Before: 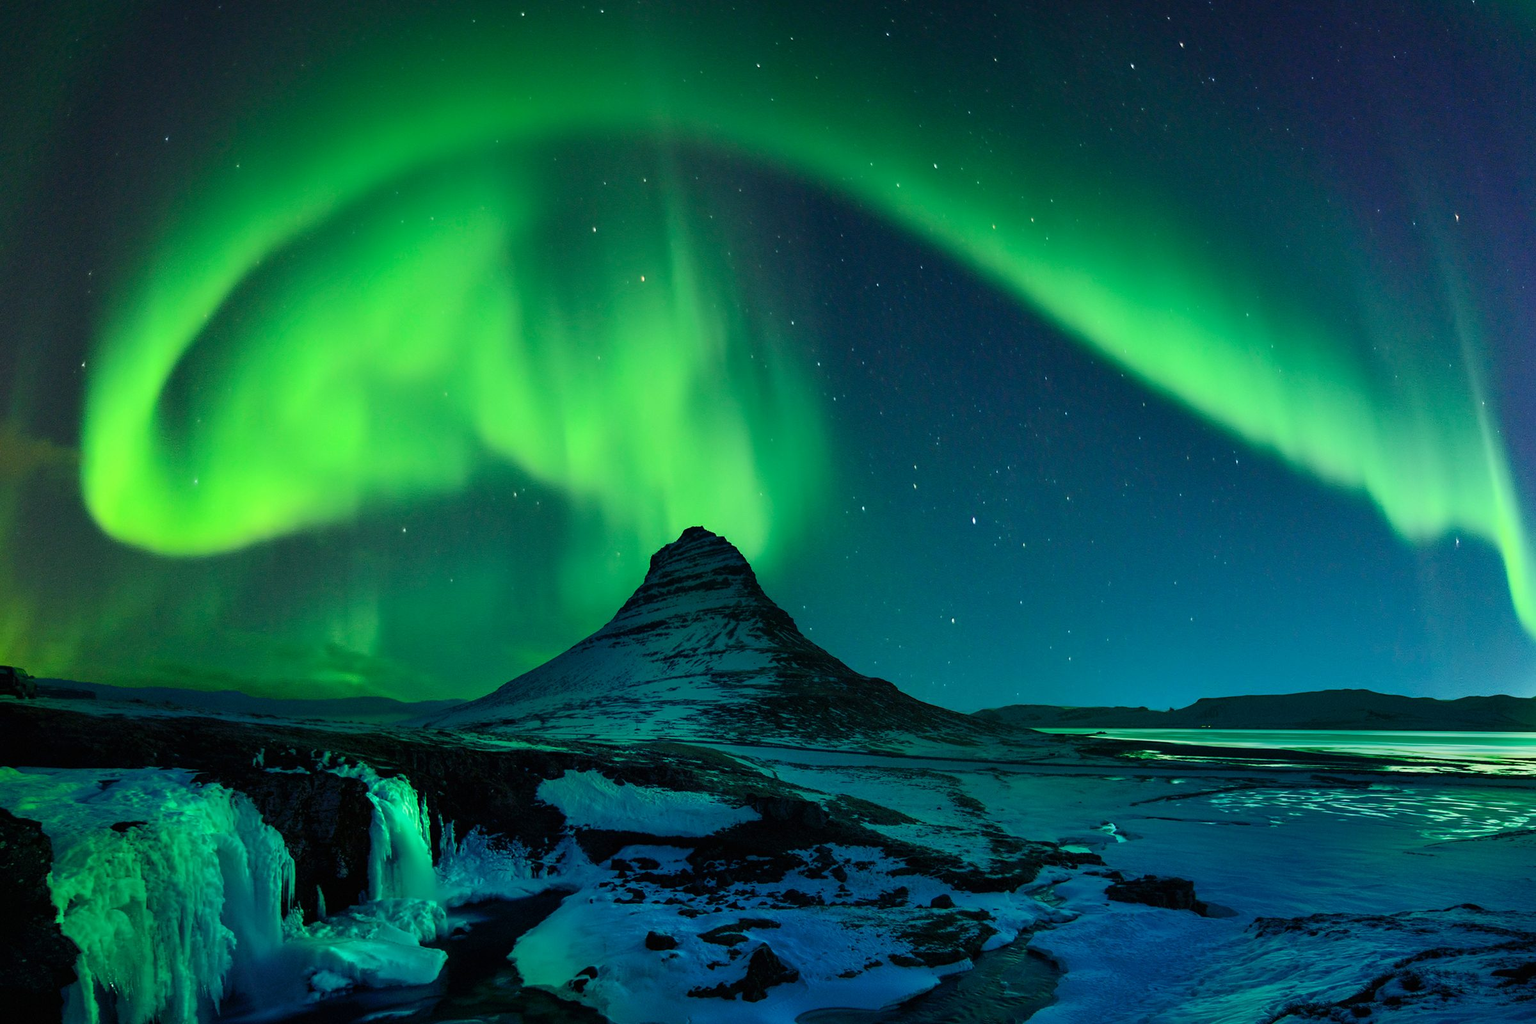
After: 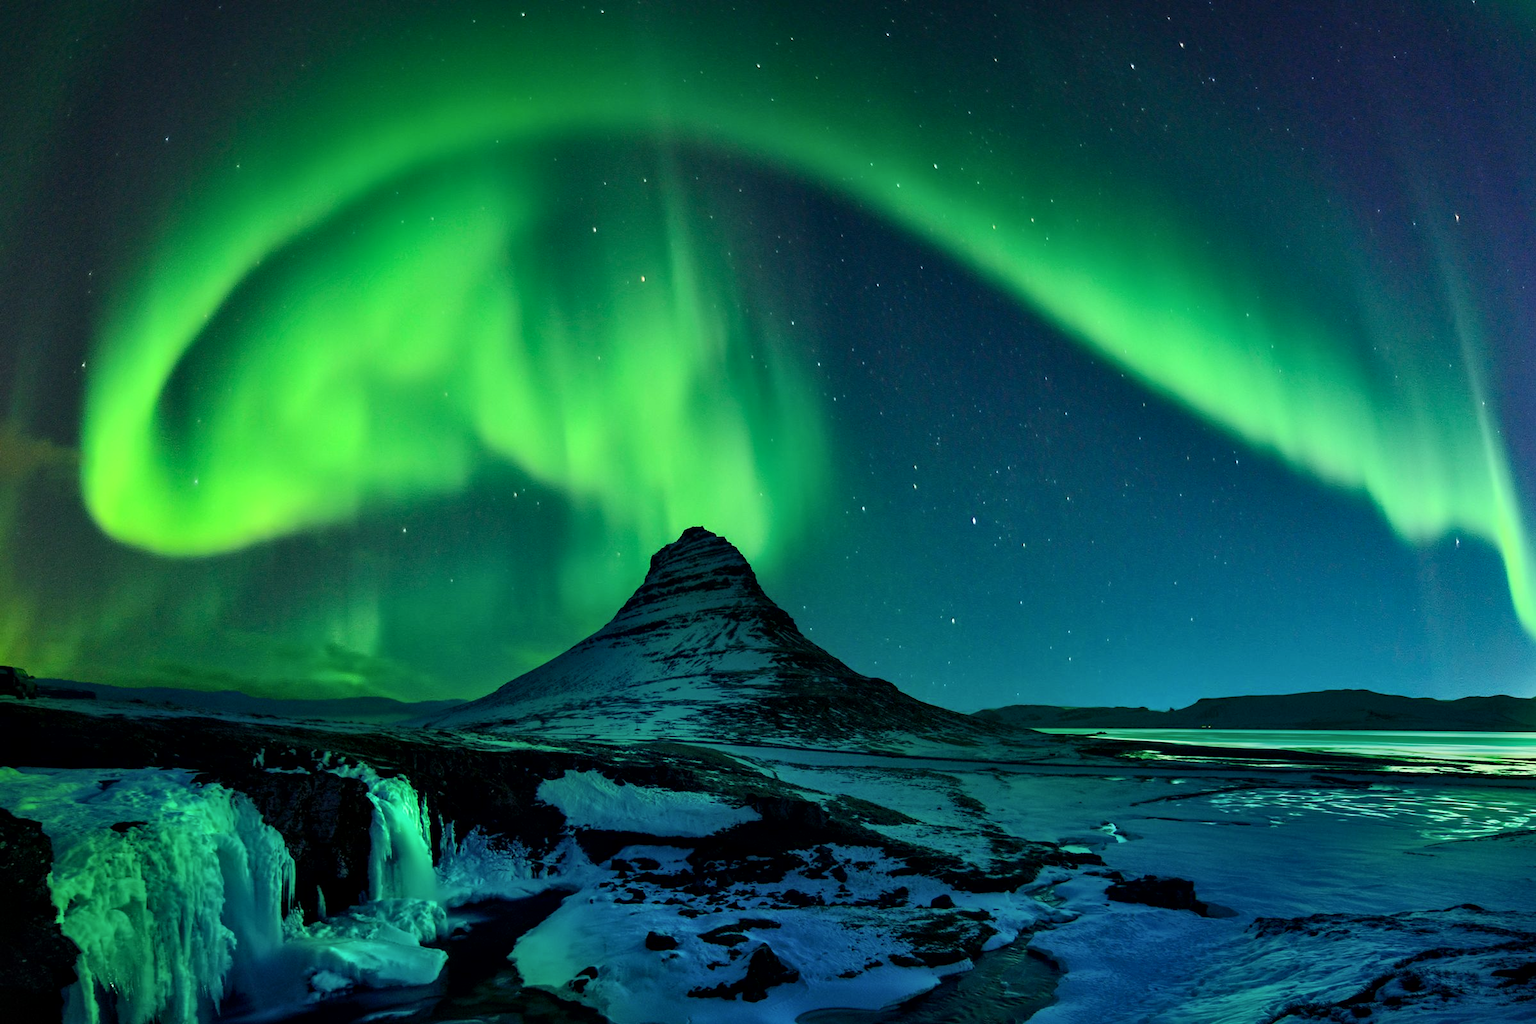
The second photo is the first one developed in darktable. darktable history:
local contrast: mode bilateral grid, contrast 20, coarseness 50, detail 119%, midtone range 0.2
contrast equalizer: octaves 7, y [[0.509, 0.517, 0.523, 0.523, 0.517, 0.509], [0.5 ×6], [0.5 ×6], [0 ×6], [0 ×6]]
shadows and highlights: radius 332.94, shadows 53.48, highlights -99.89, compress 94.6%, soften with gaussian
